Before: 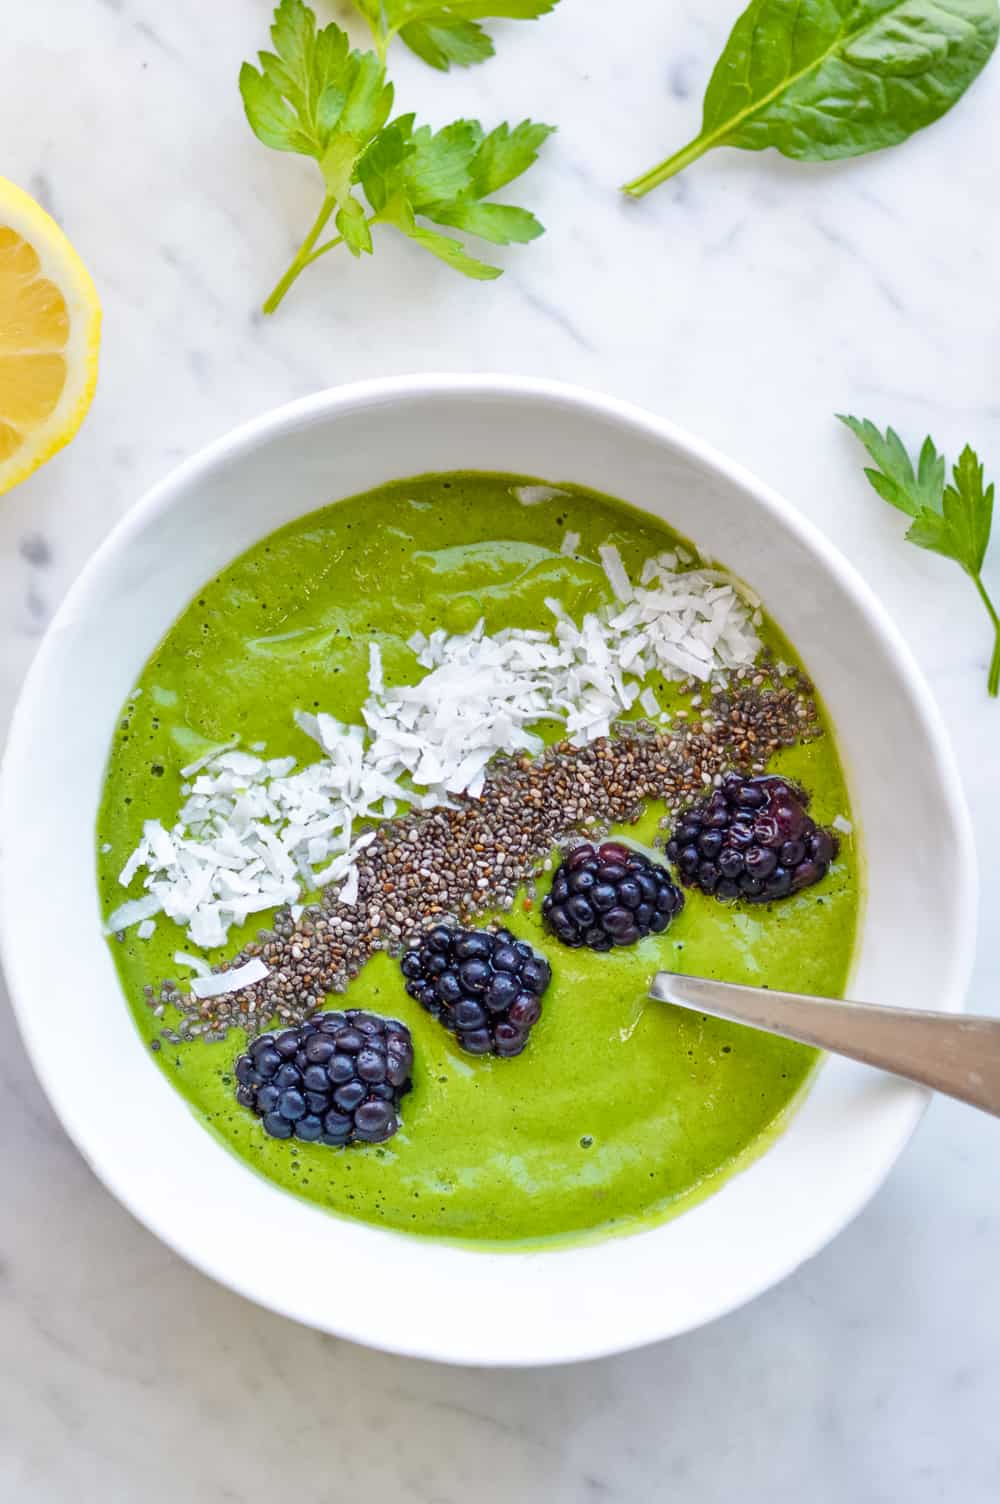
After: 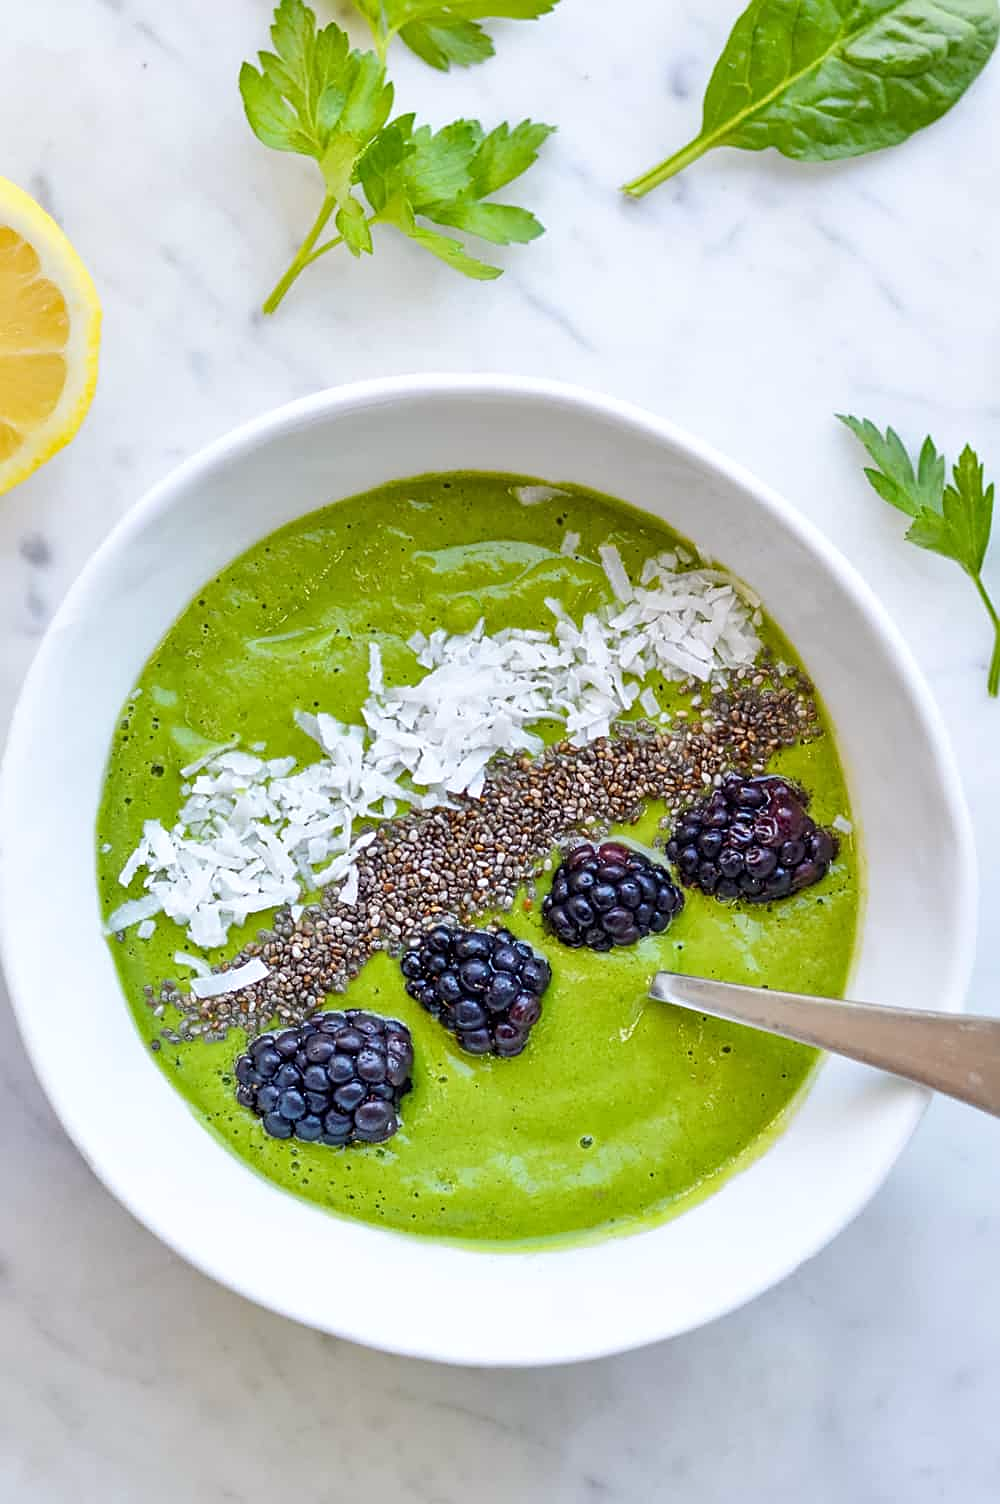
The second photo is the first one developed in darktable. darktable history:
white balance: red 0.988, blue 1.017
sharpen: on, module defaults
